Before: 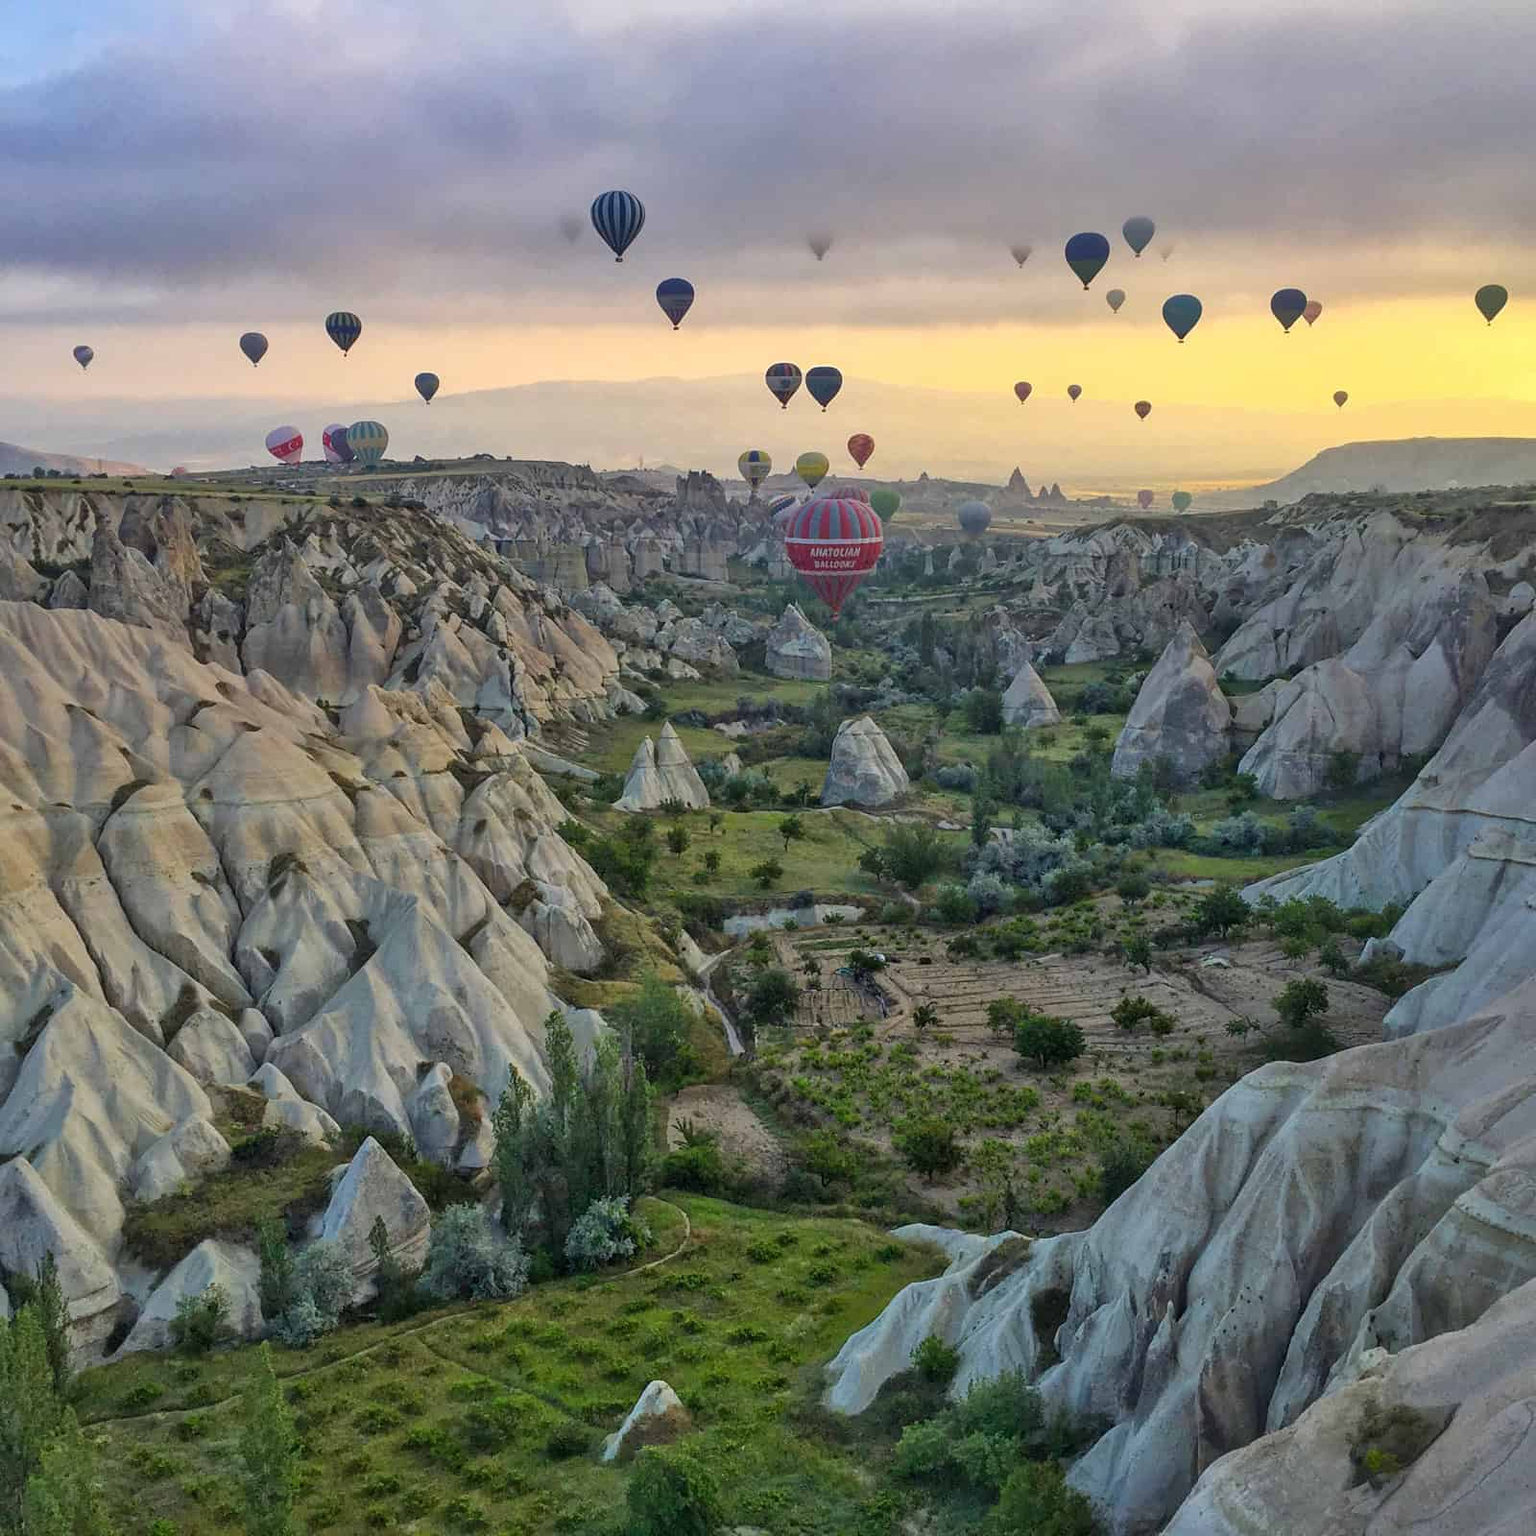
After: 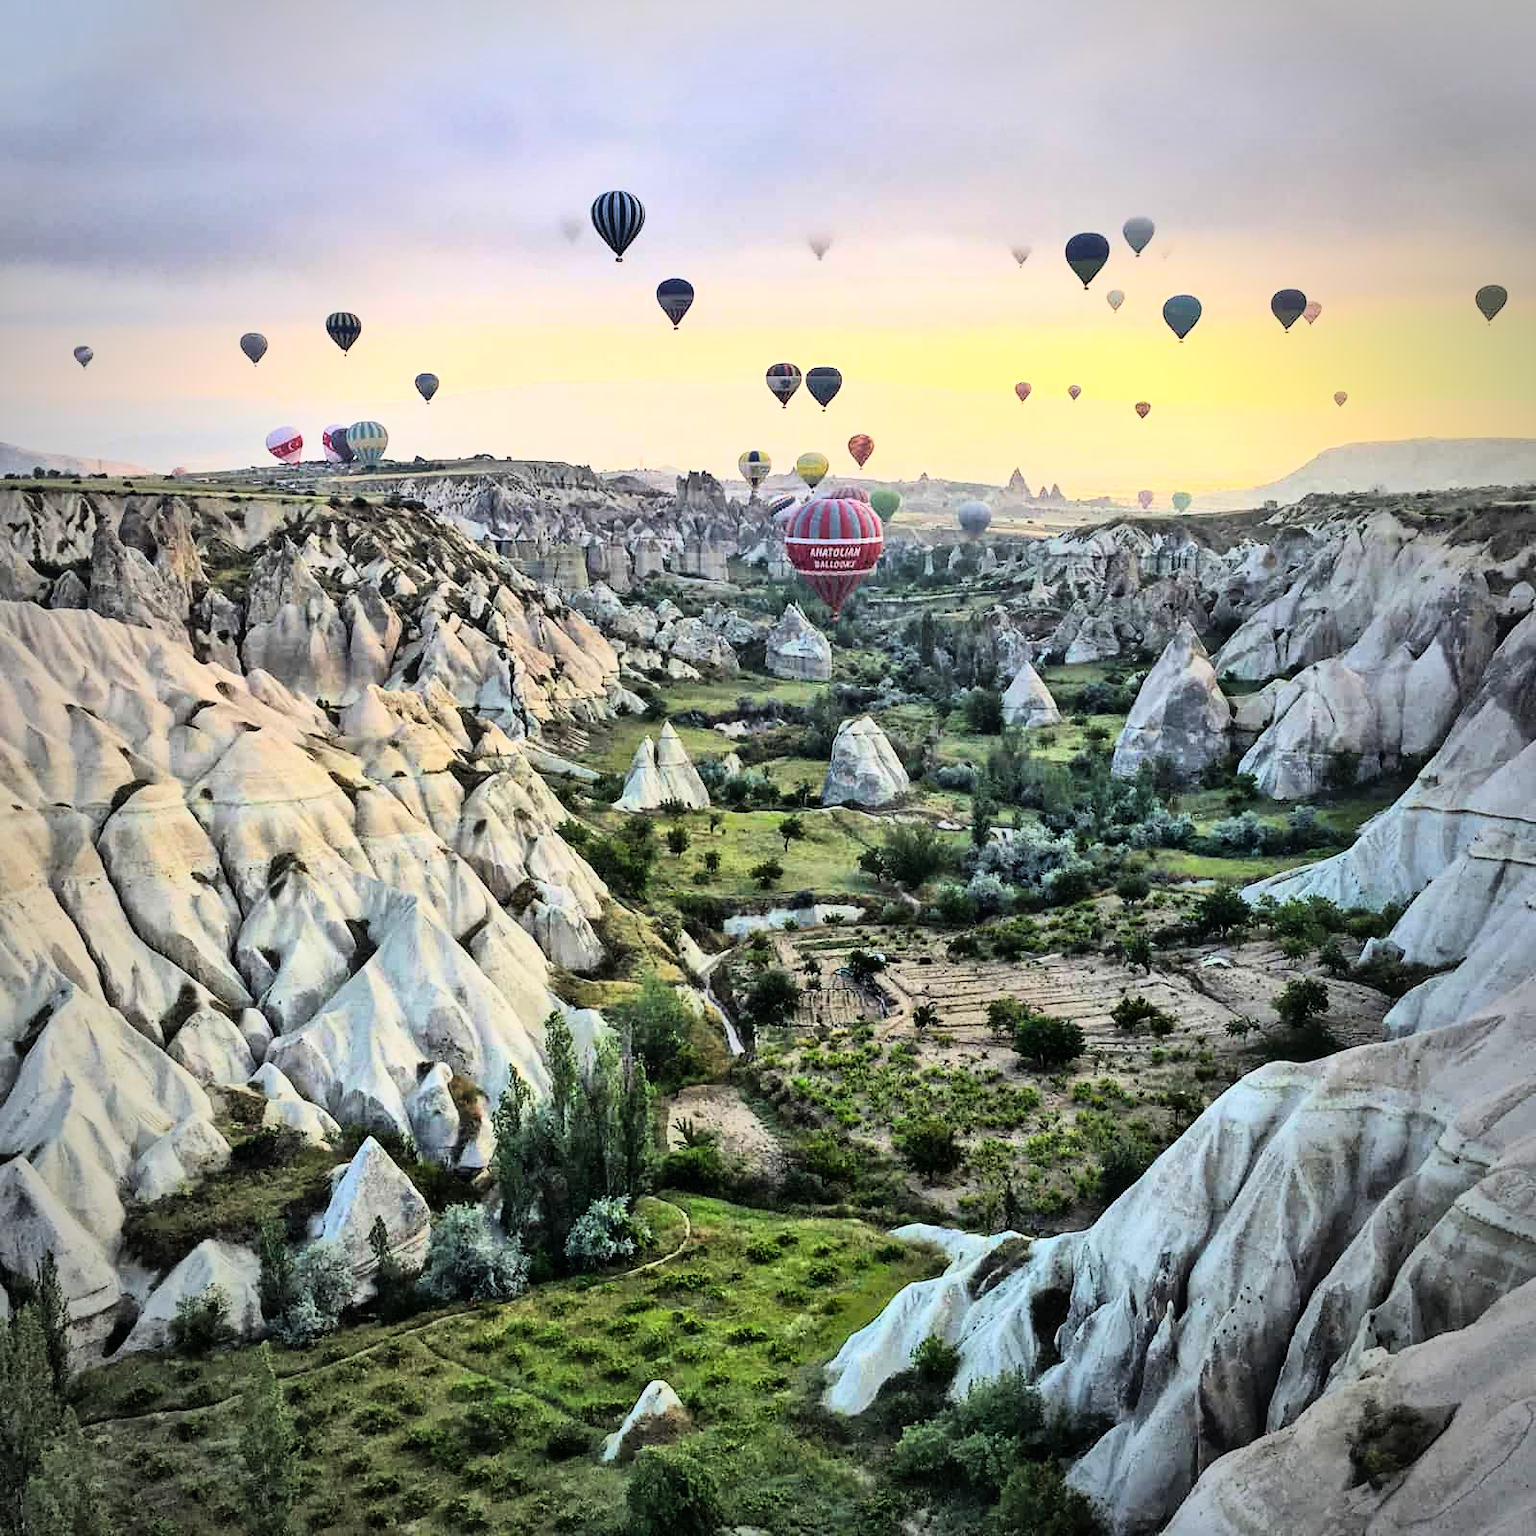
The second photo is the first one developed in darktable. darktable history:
rgb curve: curves: ch0 [(0, 0) (0.21, 0.15) (0.24, 0.21) (0.5, 0.75) (0.75, 0.96) (0.89, 0.99) (1, 1)]; ch1 [(0, 0.02) (0.21, 0.13) (0.25, 0.2) (0.5, 0.67) (0.75, 0.9) (0.89, 0.97) (1, 1)]; ch2 [(0, 0.02) (0.21, 0.13) (0.25, 0.2) (0.5, 0.67) (0.75, 0.9) (0.89, 0.97) (1, 1)], compensate middle gray true
vignetting: fall-off start 71.74%
